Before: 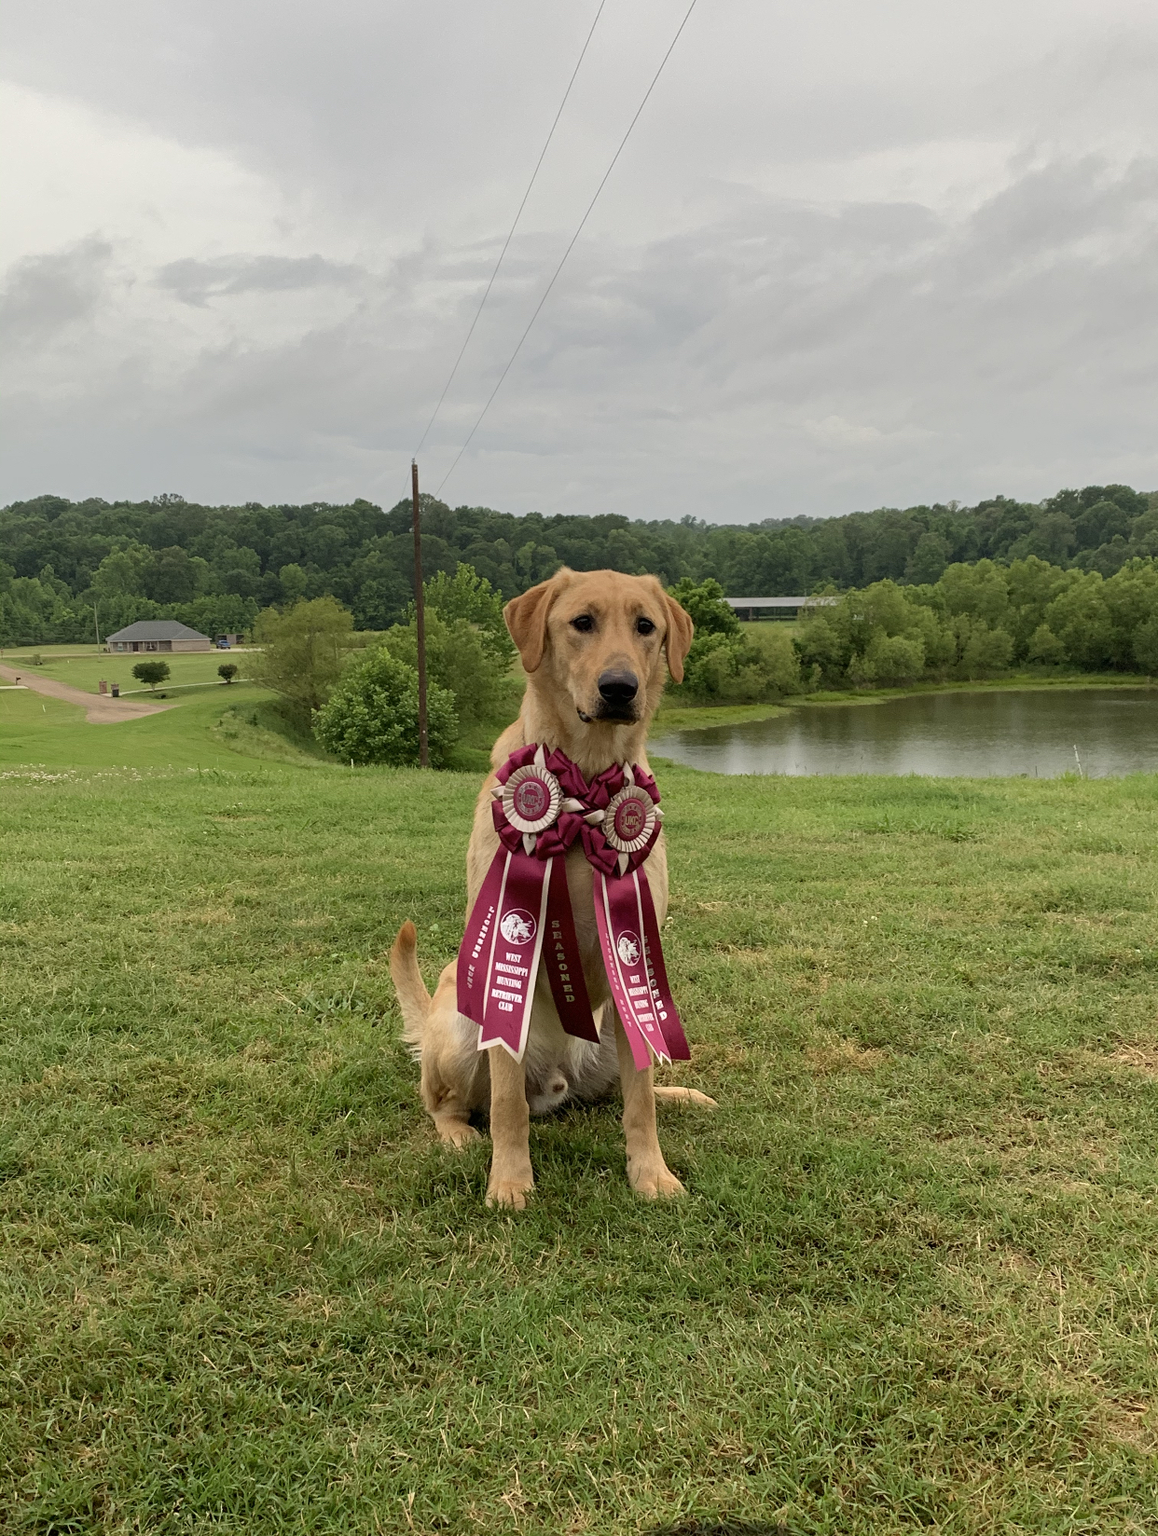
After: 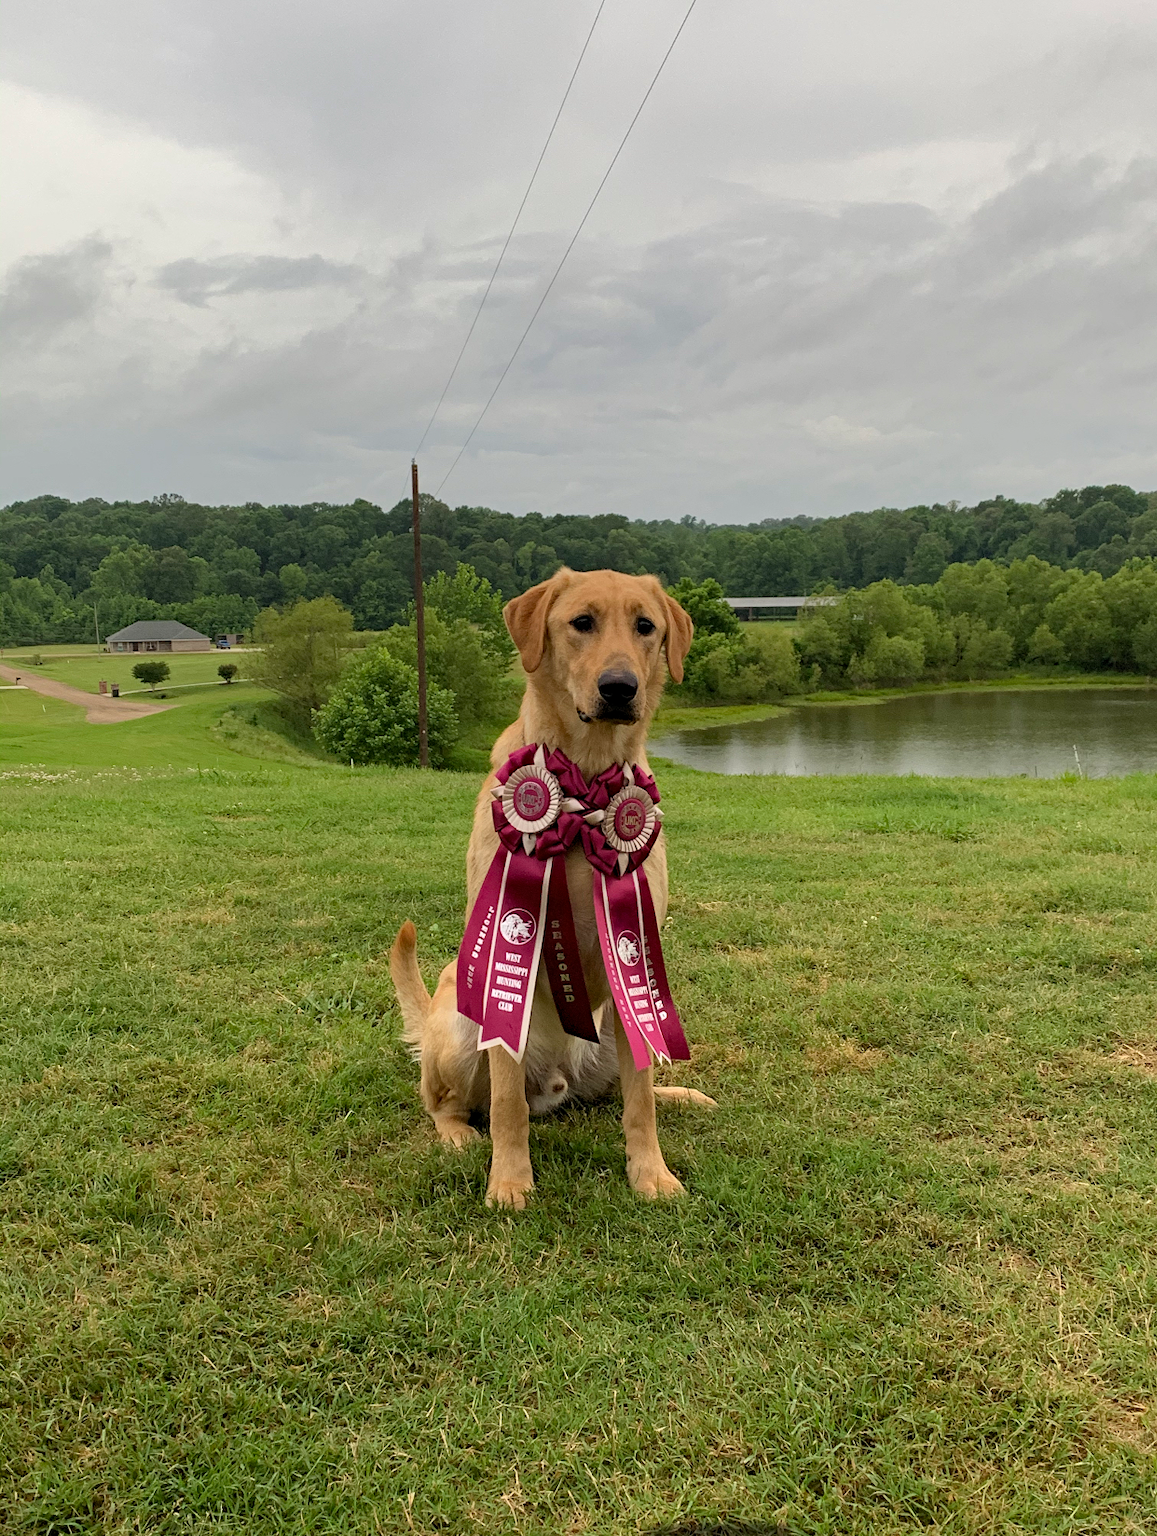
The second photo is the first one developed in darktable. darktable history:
haze removal: compatibility mode true, adaptive false
levels: levels [0.016, 0.5, 0.996]
